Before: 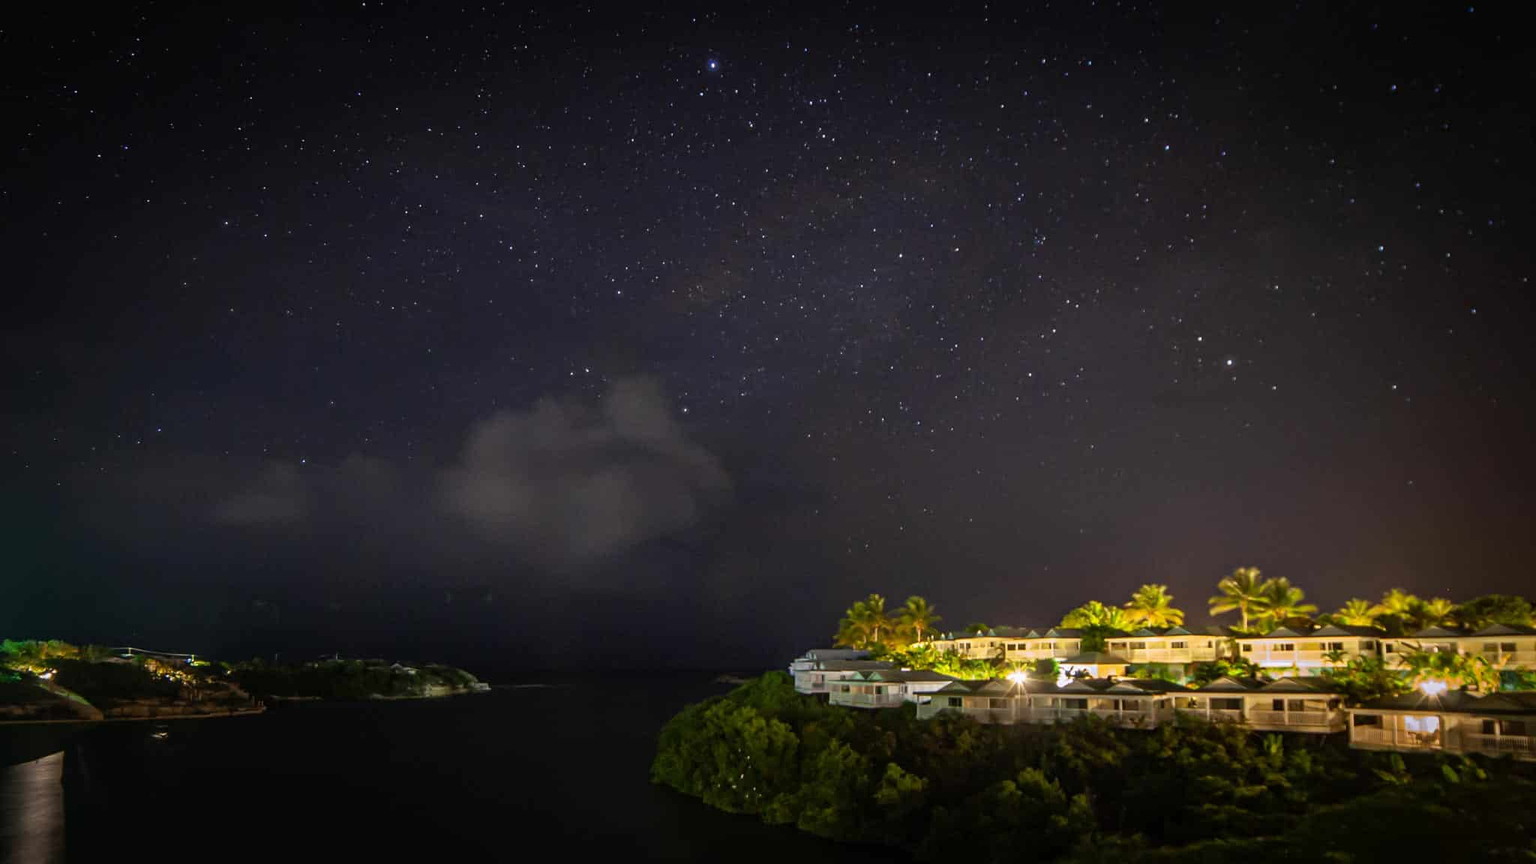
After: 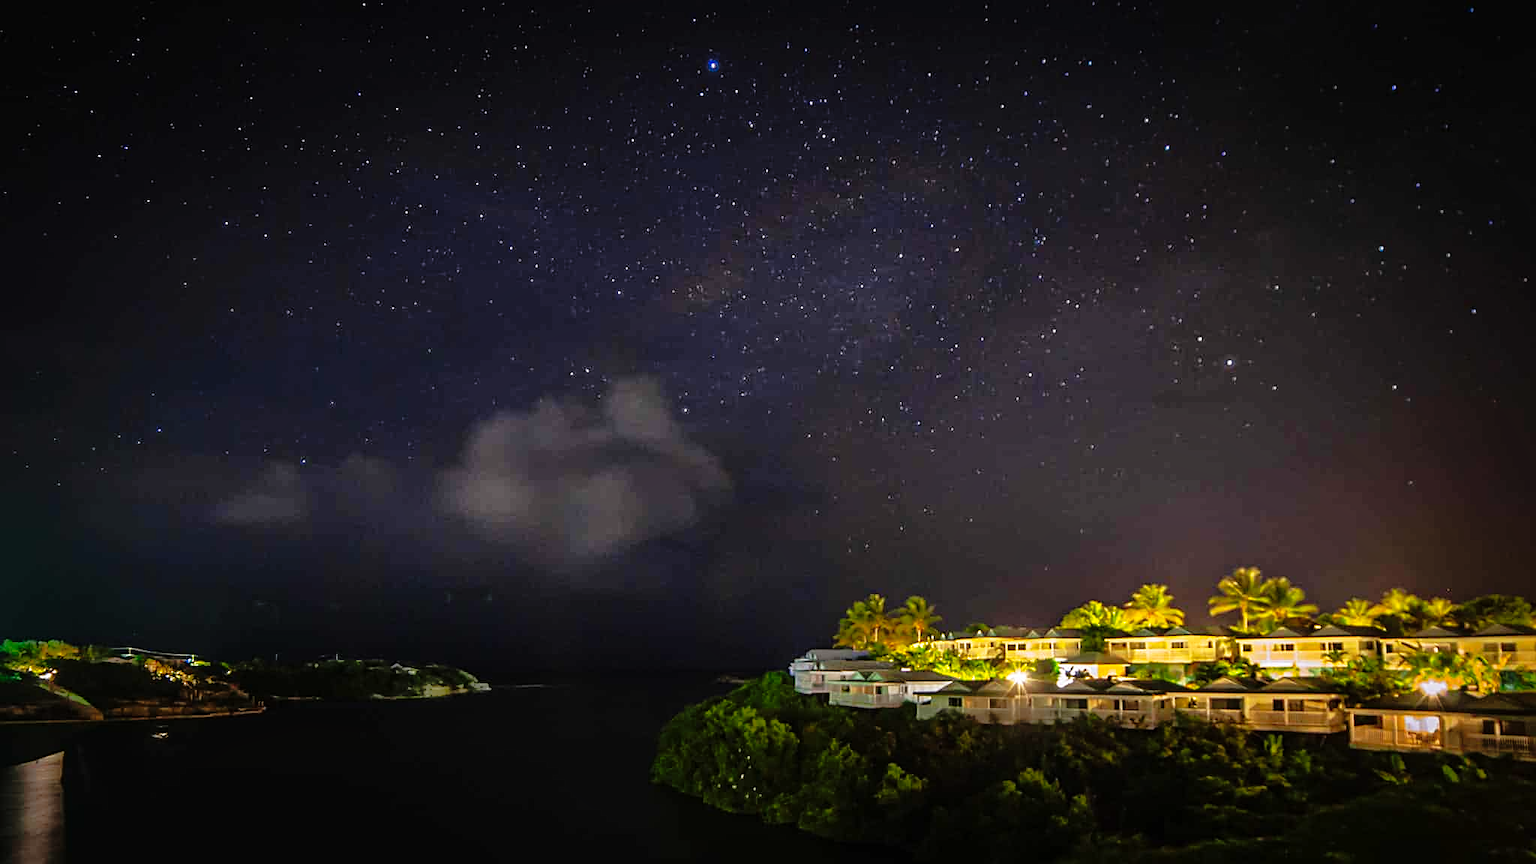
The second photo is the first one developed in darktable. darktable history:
shadows and highlights: on, module defaults
sharpen: on, module defaults
tone curve: curves: ch0 [(0, 0) (0.139, 0.067) (0.319, 0.269) (0.498, 0.505) (0.725, 0.824) (0.864, 0.945) (0.985, 1)]; ch1 [(0, 0) (0.291, 0.197) (0.456, 0.426) (0.495, 0.488) (0.557, 0.578) (0.599, 0.644) (0.702, 0.786) (1, 1)]; ch2 [(0, 0) (0.125, 0.089) (0.353, 0.329) (0.447, 0.43) (0.557, 0.566) (0.63, 0.667) (1, 1)], preserve colors none
